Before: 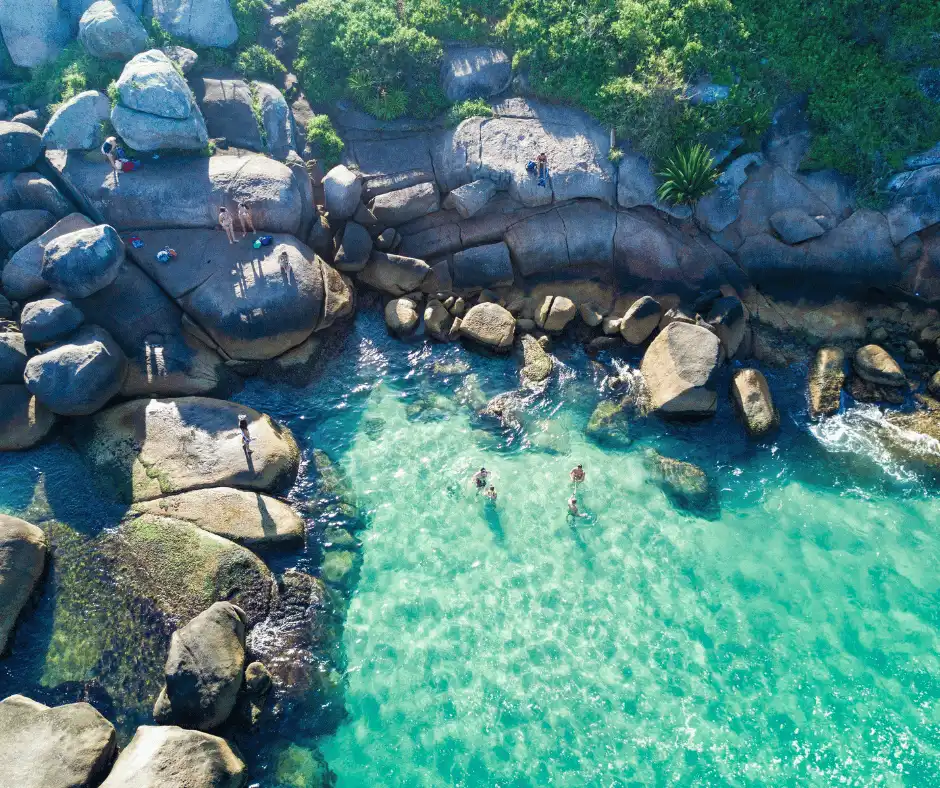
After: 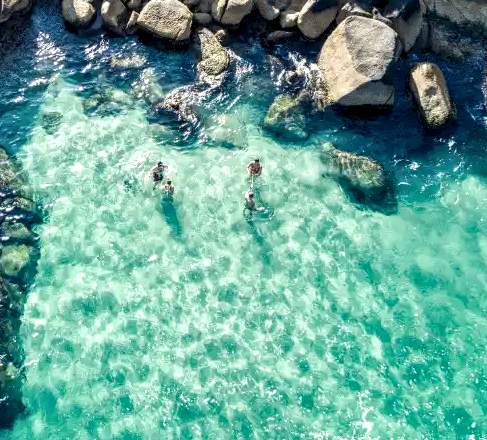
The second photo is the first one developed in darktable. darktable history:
local contrast: highlights 20%, shadows 71%, detail 170%
crop: left 34.419%, top 38.892%, right 13.693%, bottom 5.2%
contrast brightness saturation: saturation -0.046
